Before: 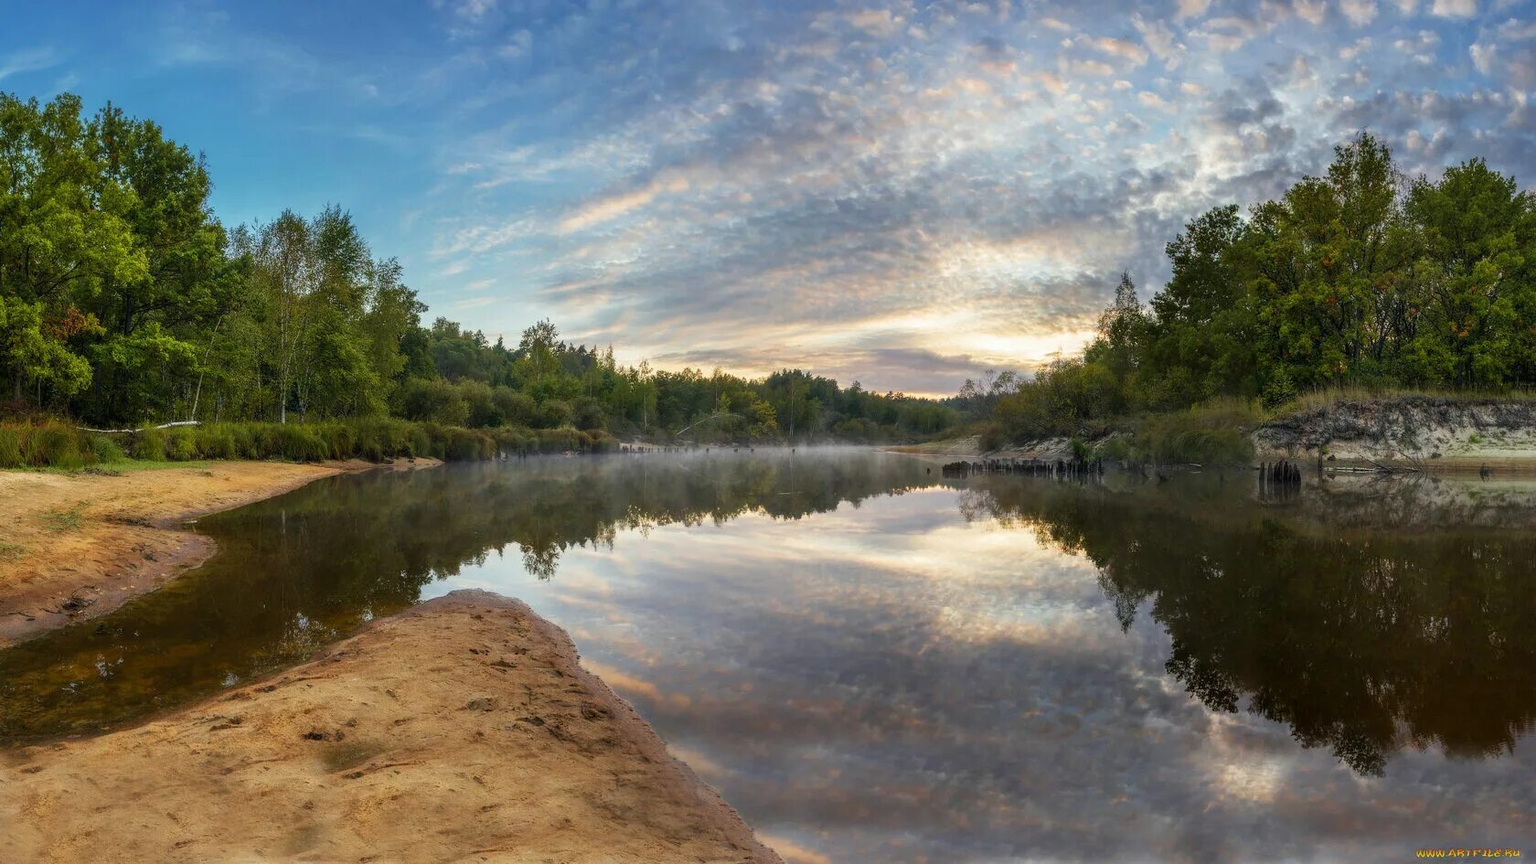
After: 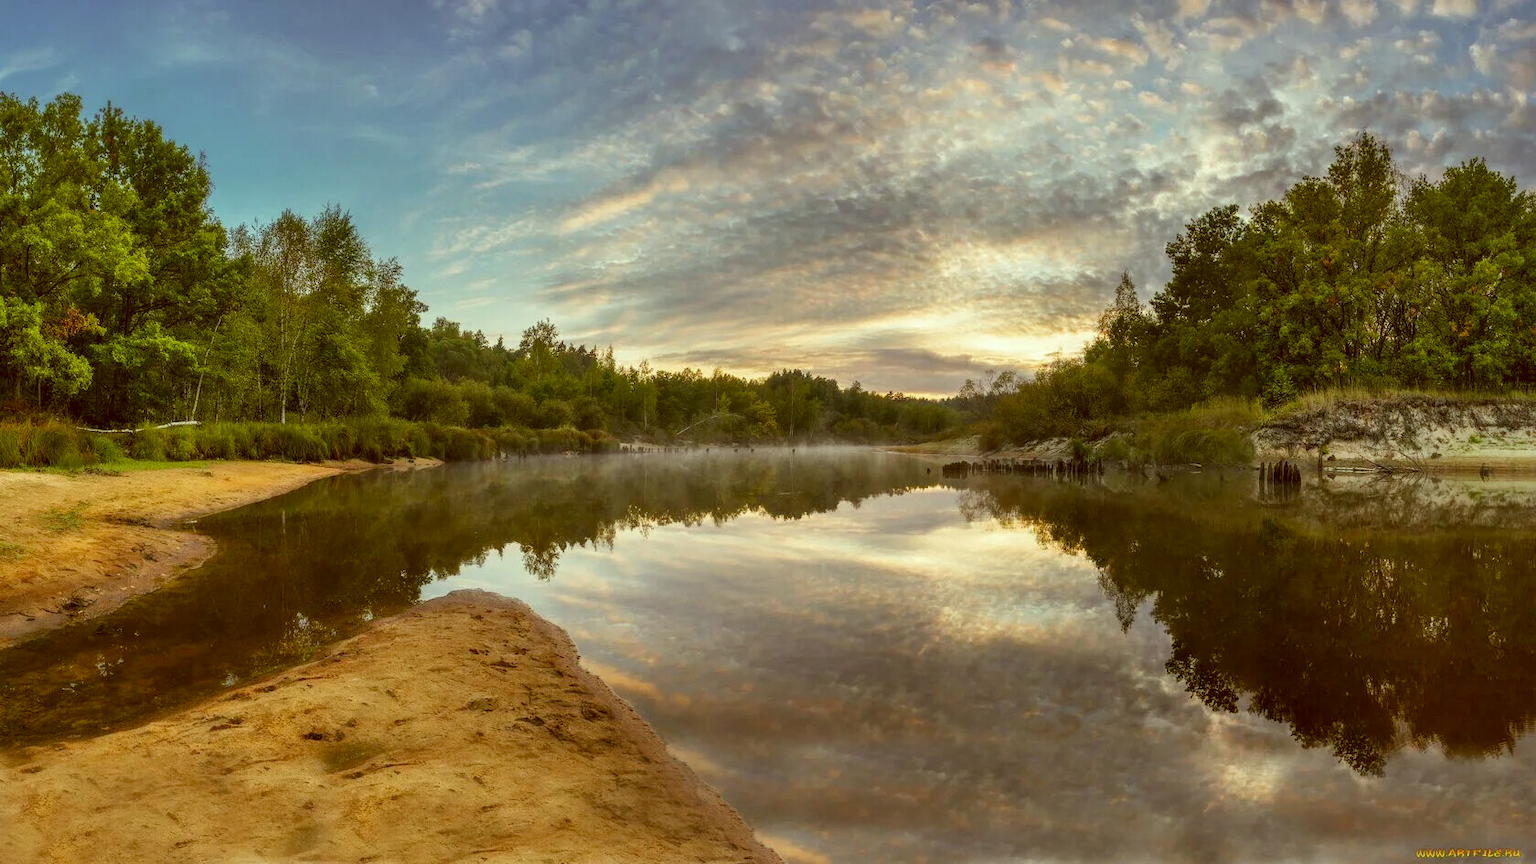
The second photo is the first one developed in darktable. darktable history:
shadows and highlights: soften with gaussian
color correction: highlights a* -5.3, highlights b* 9.8, shadows a* 9.8, shadows b* 24.26
